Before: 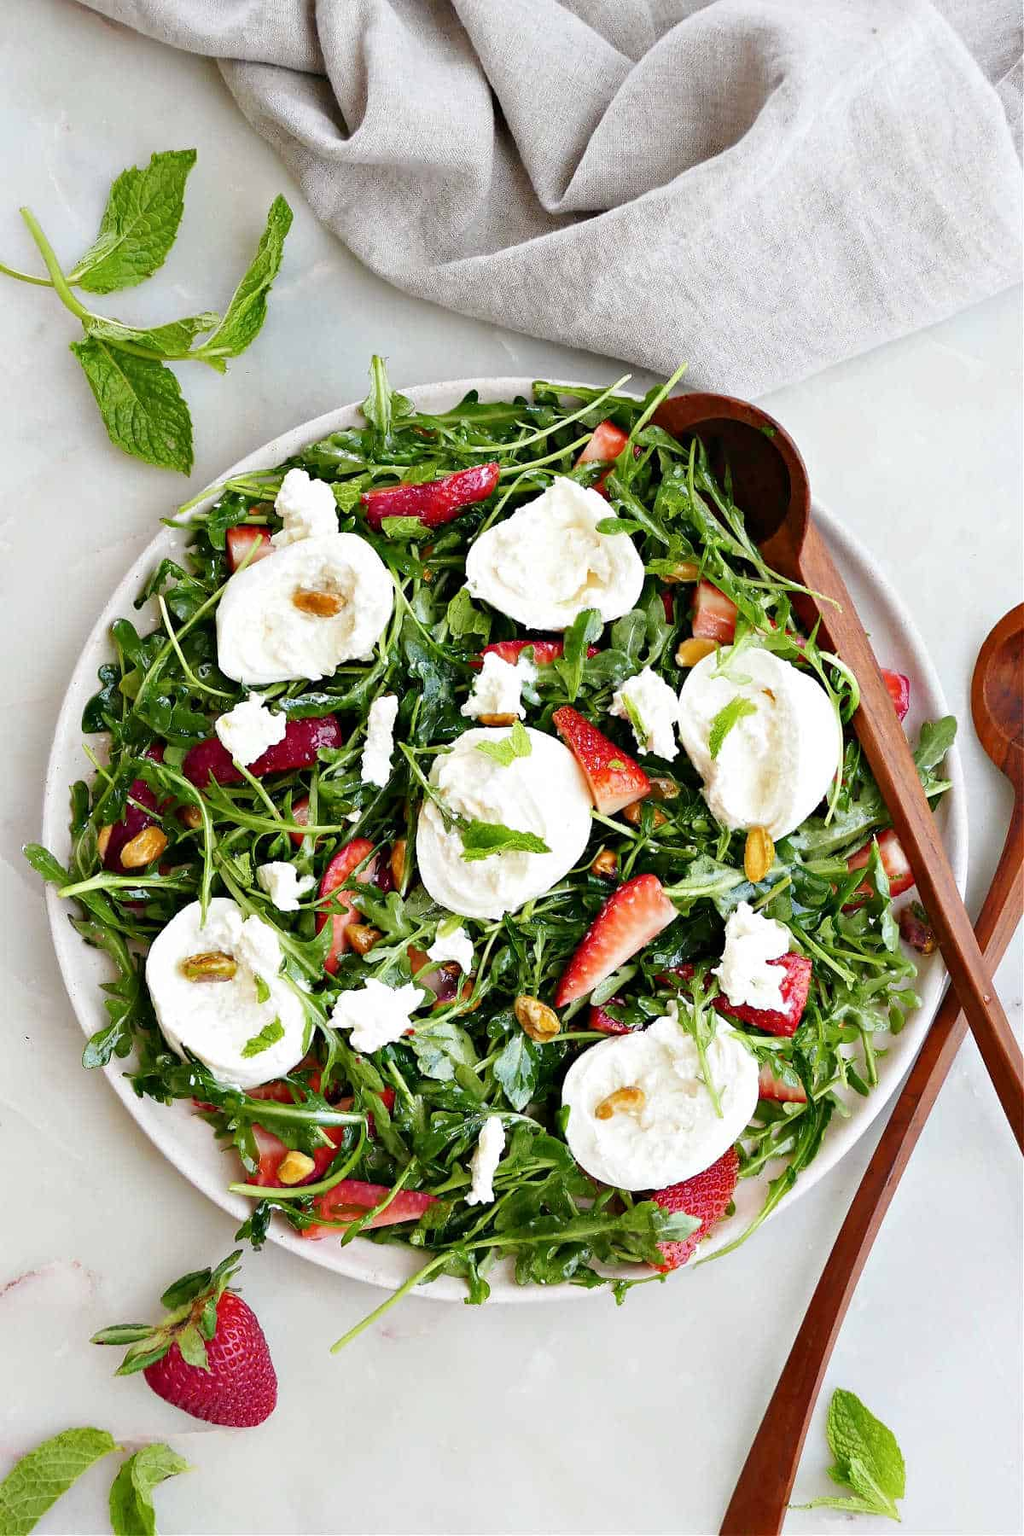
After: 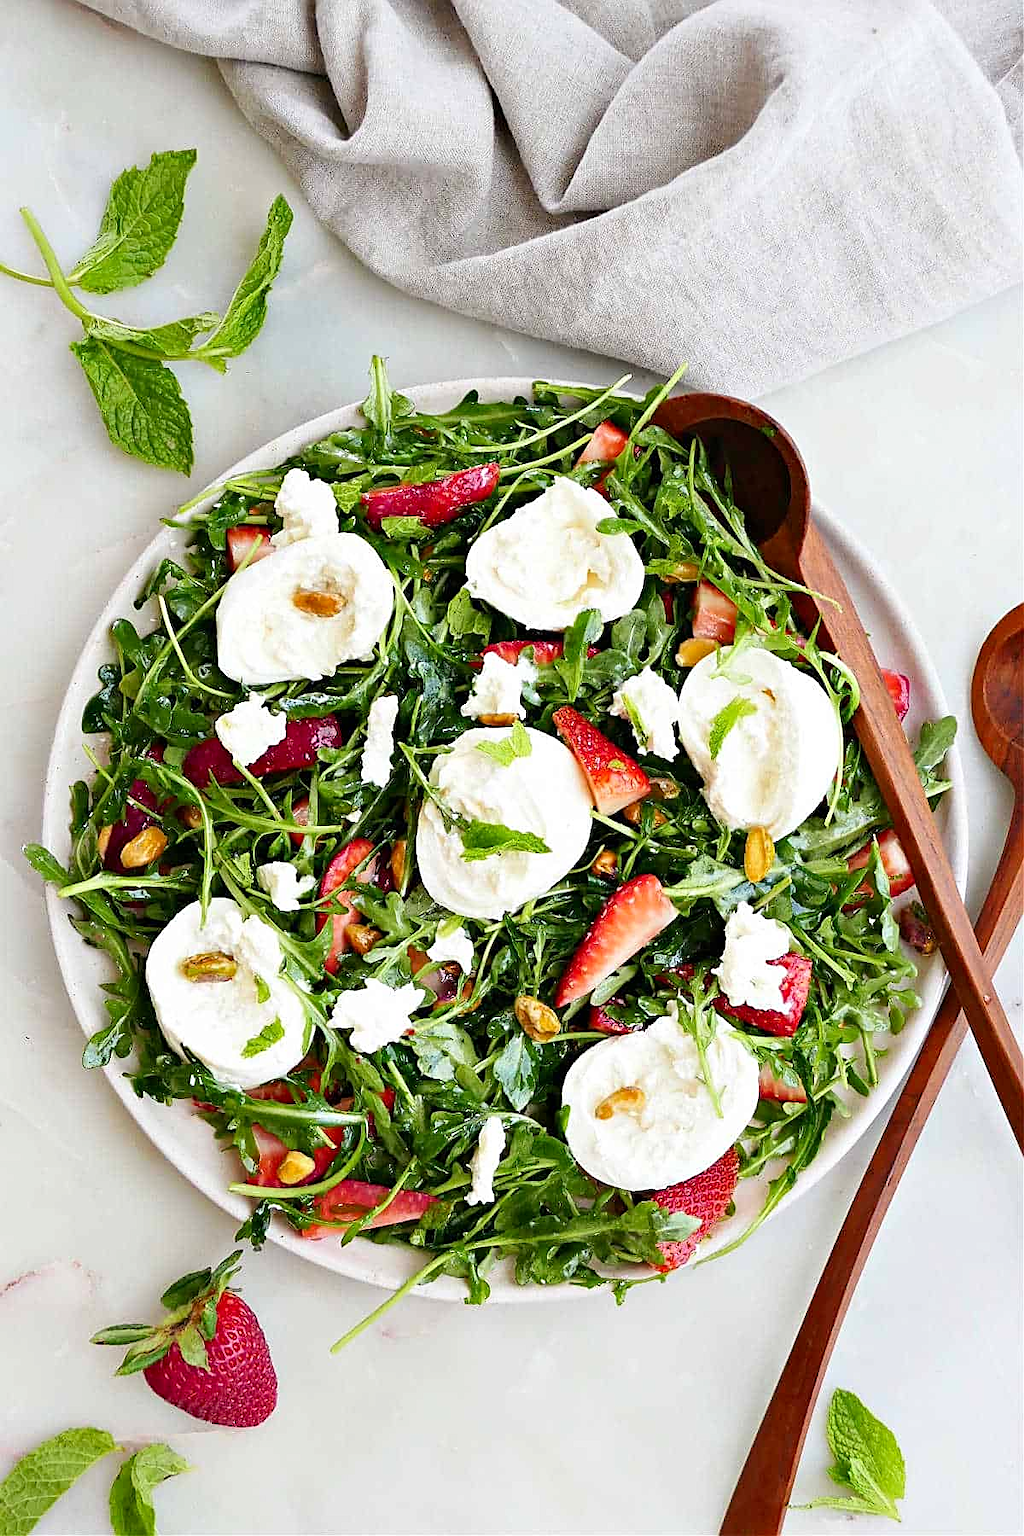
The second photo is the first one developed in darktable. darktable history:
sharpen: on, module defaults
contrast brightness saturation: contrast 0.1, brightness 0.03, saturation 0.09
